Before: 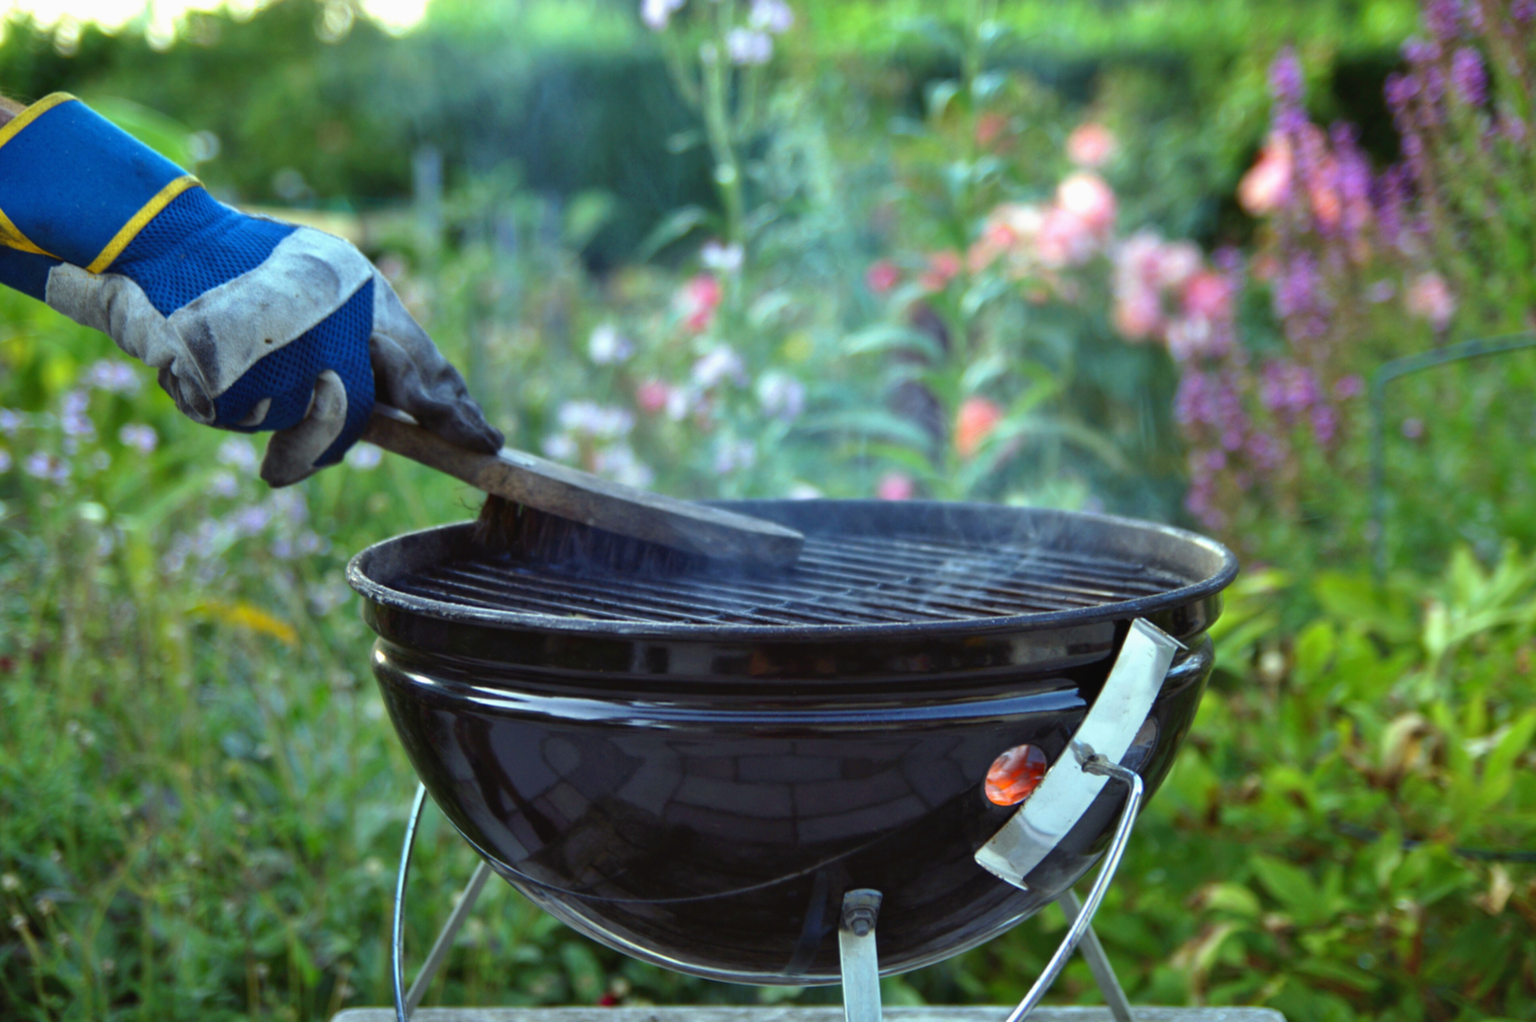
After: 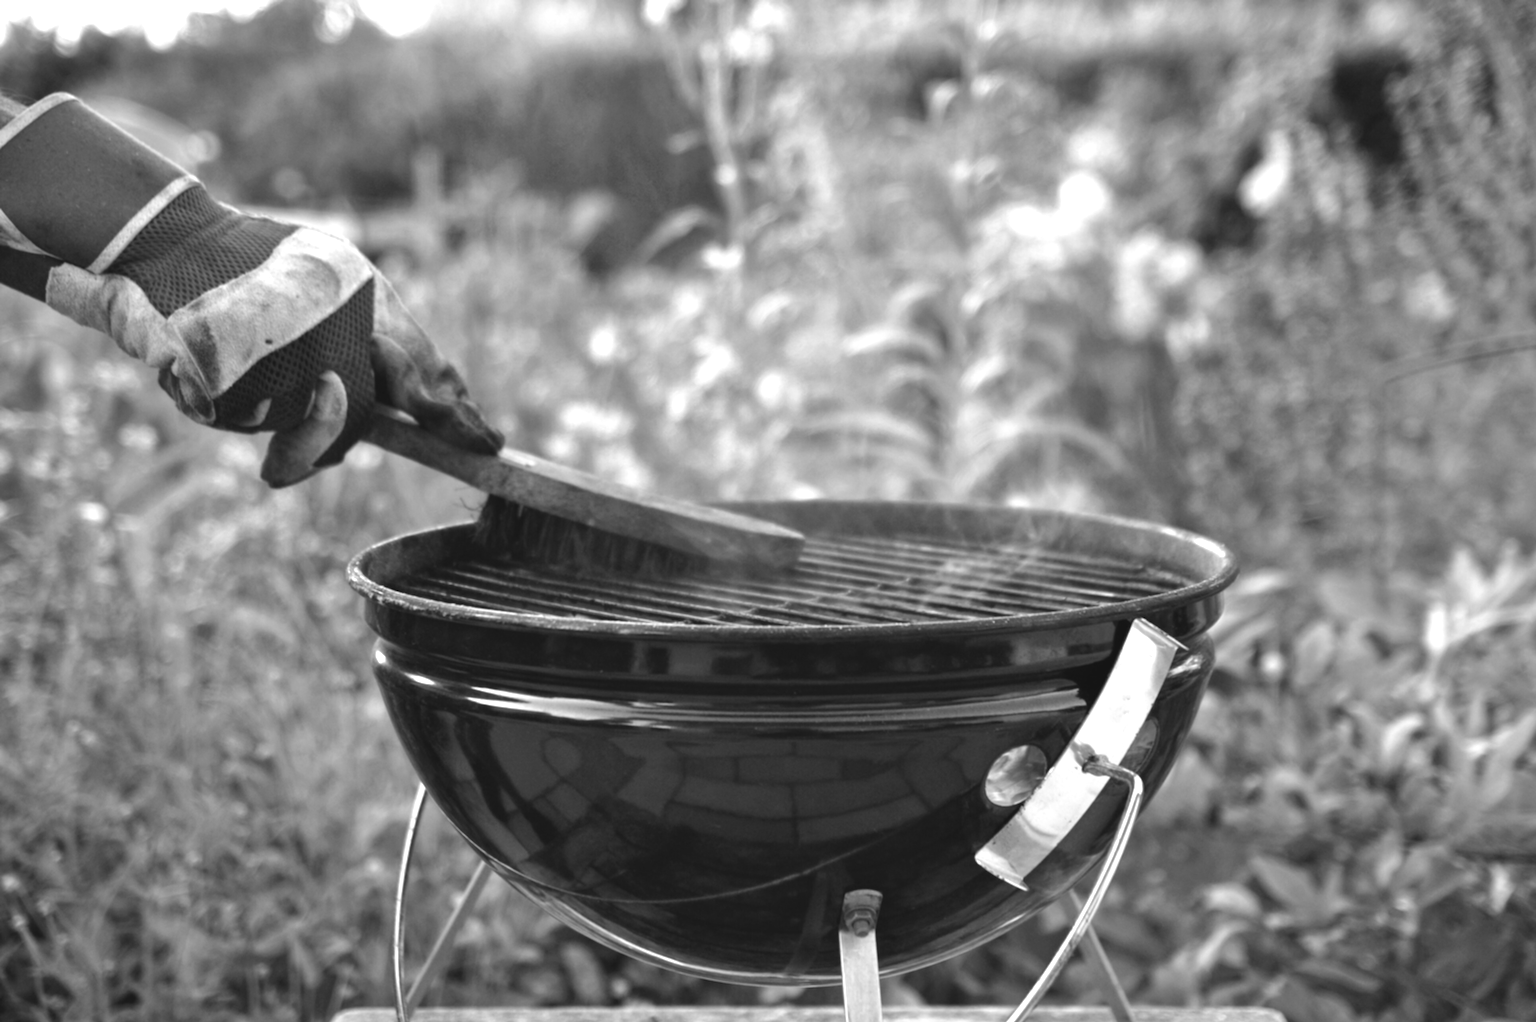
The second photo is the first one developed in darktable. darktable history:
exposure: black level correction -0.002, exposure 0.54 EV, compensate highlight preservation false
monochrome: on, module defaults
